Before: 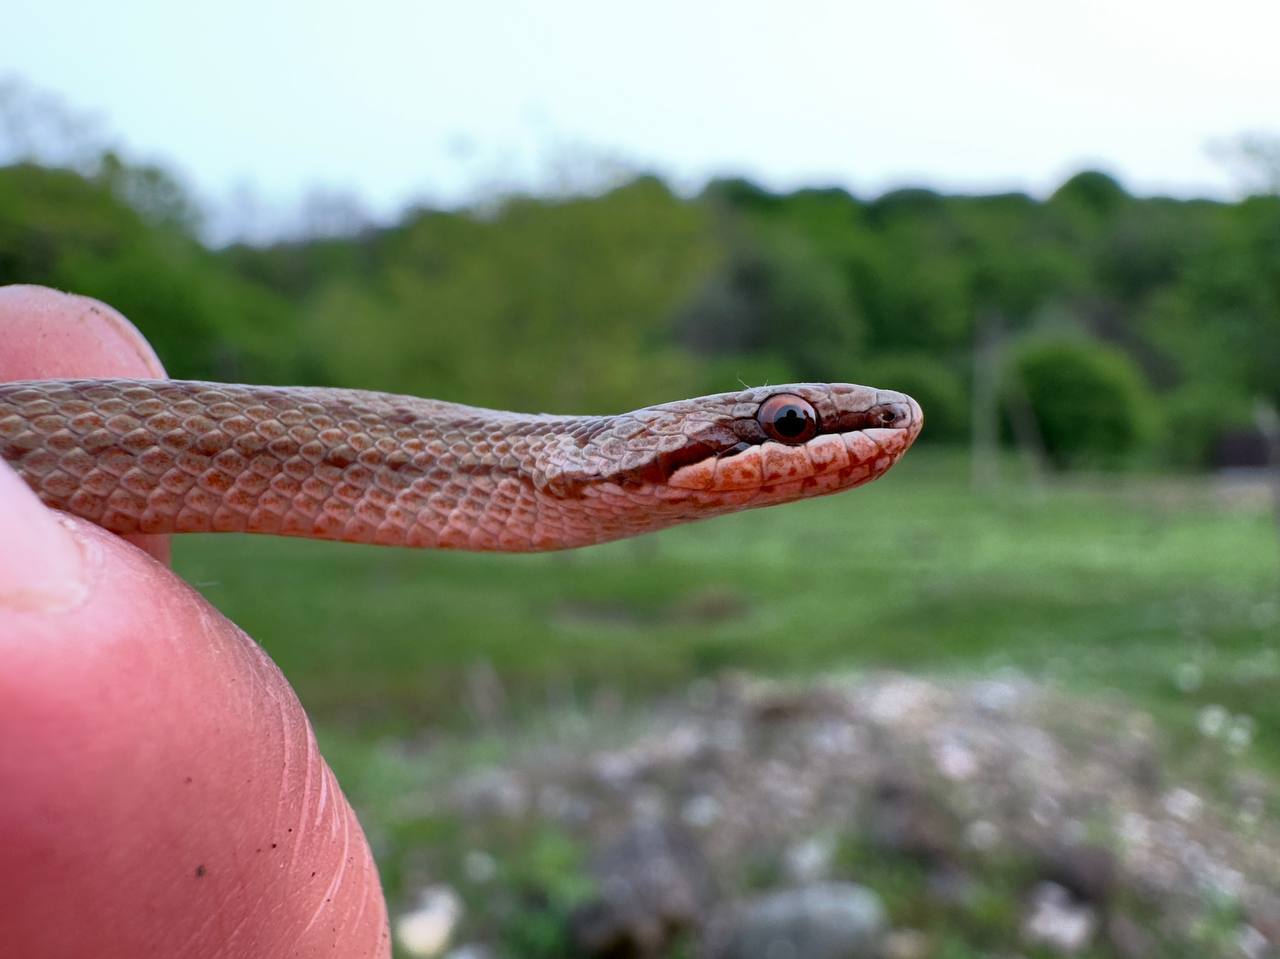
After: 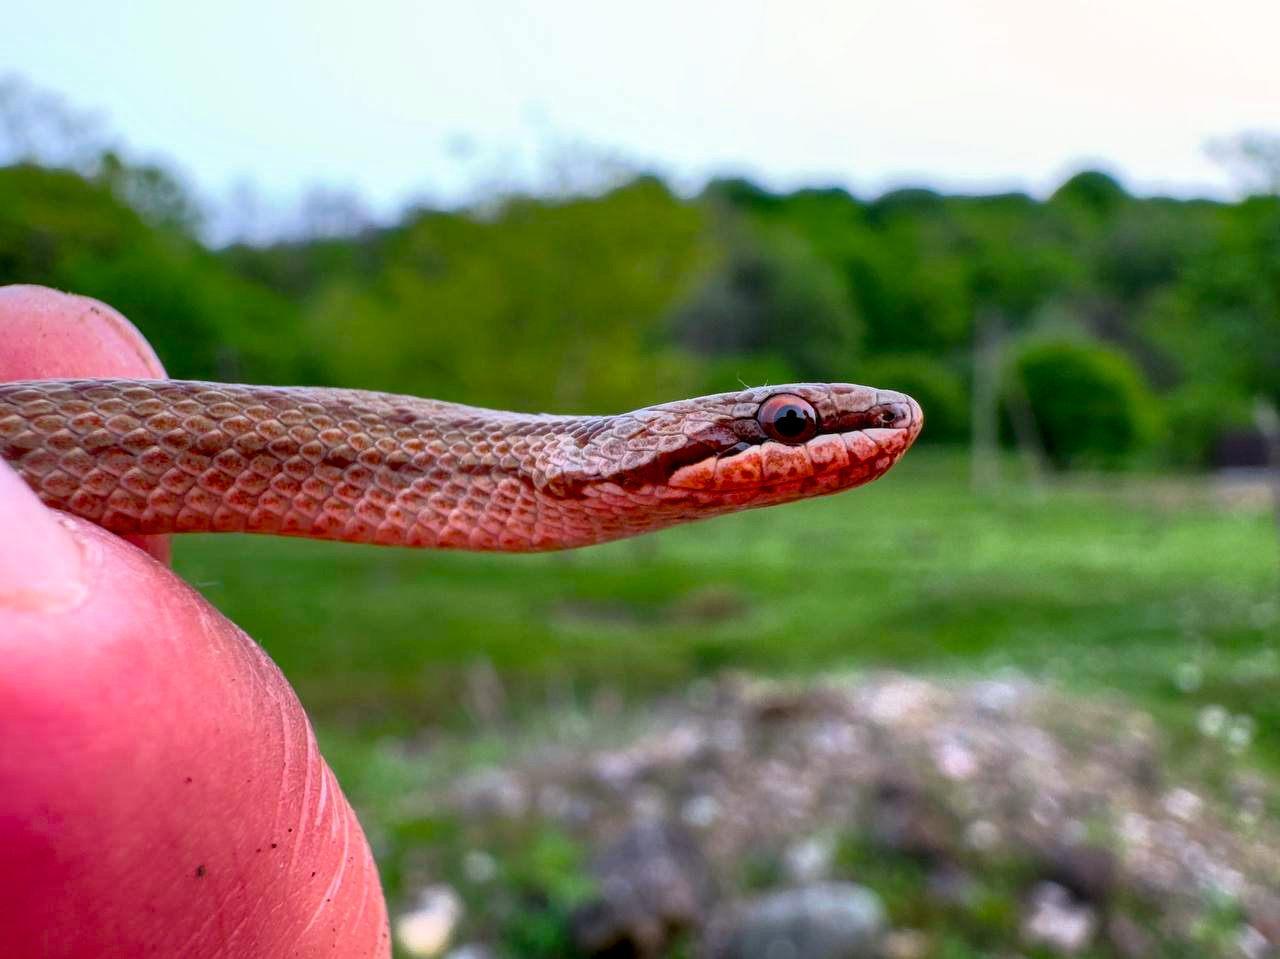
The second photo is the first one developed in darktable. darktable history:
color correction: highlights a* 3.22, highlights b* 1.93, saturation 1.19
local contrast: detail 130%
color balance rgb: perceptual saturation grading › global saturation 30%
